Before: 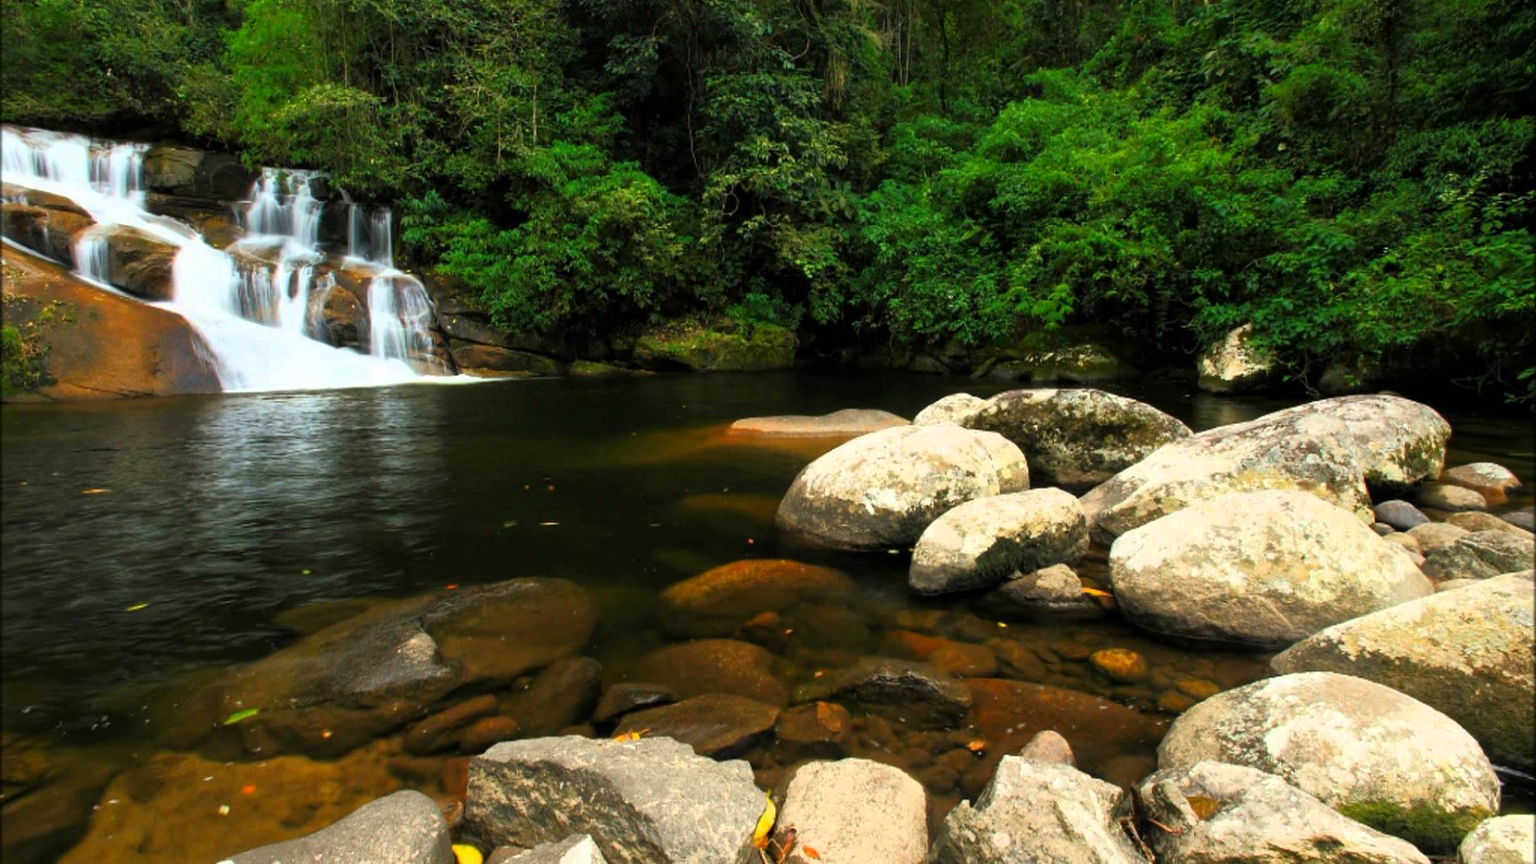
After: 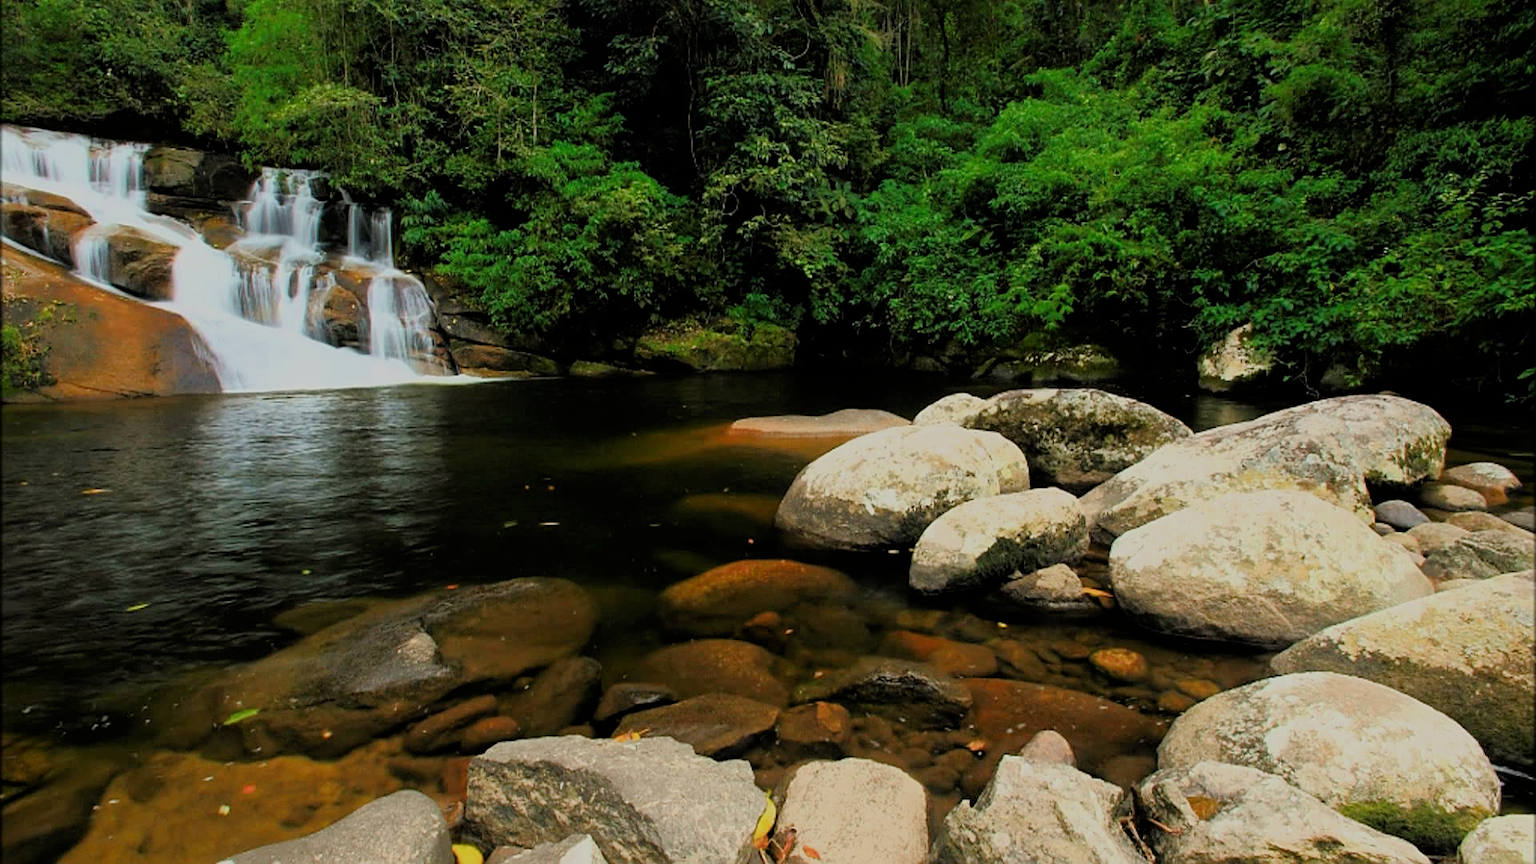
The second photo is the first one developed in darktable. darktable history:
shadows and highlights: radius 93.07, shadows -14.46, white point adjustment 0.23, highlights 31.48, compress 48.23%, highlights color adjustment 52.79%, soften with gaussian
sharpen: on, module defaults
filmic rgb: black relative exposure -6.59 EV, white relative exposure 4.71 EV, hardness 3.13, contrast 0.805
